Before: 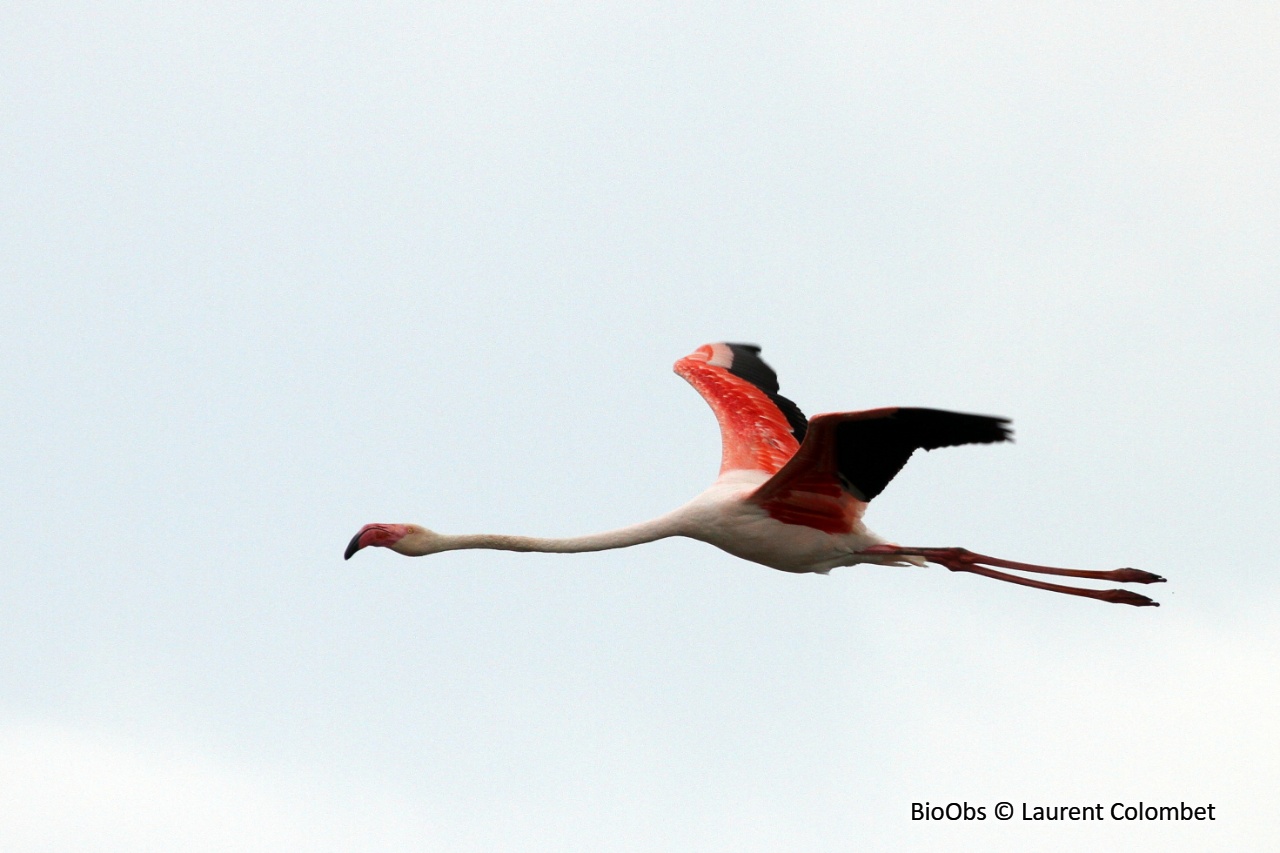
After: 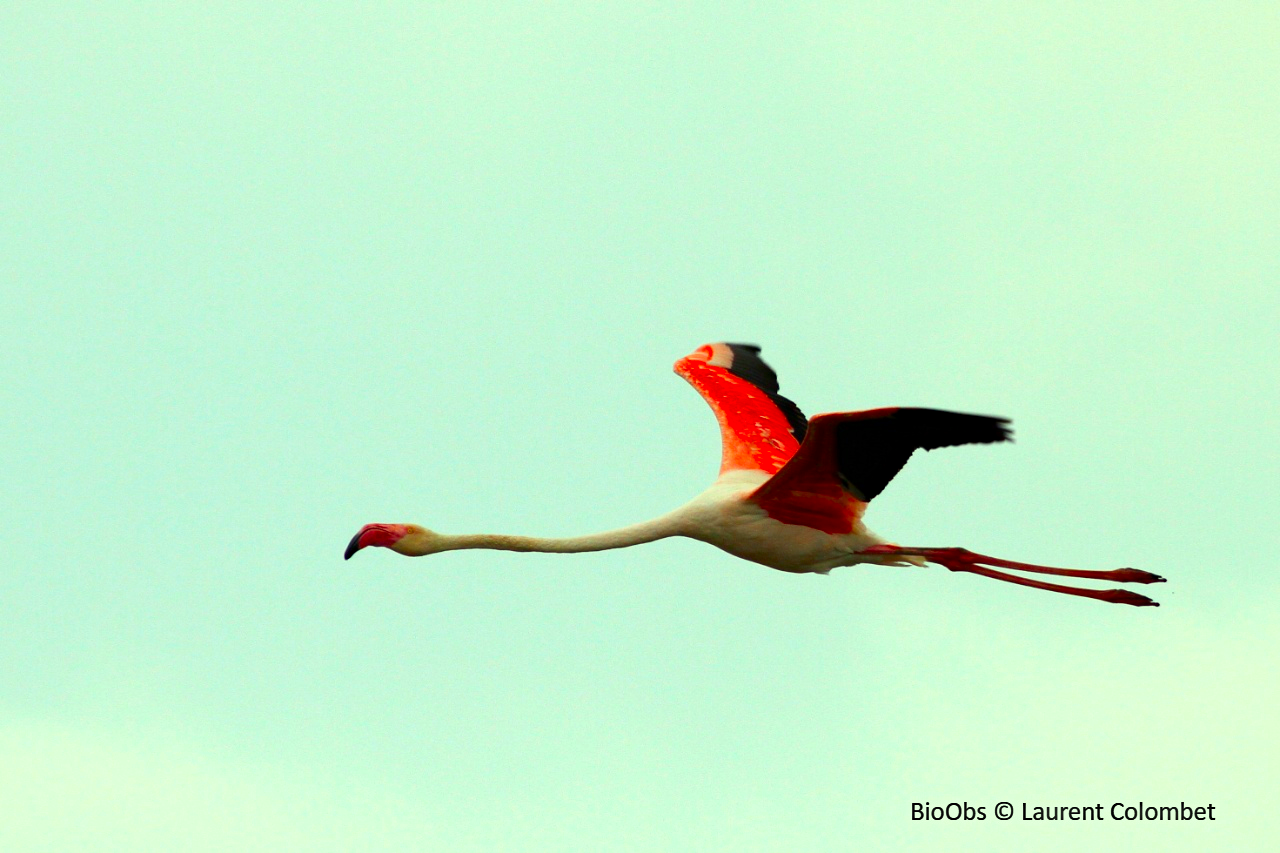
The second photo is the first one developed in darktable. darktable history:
haze removal: compatibility mode true, adaptive false
color correction: highlights a* -10.77, highlights b* 9.8, saturation 1.72
